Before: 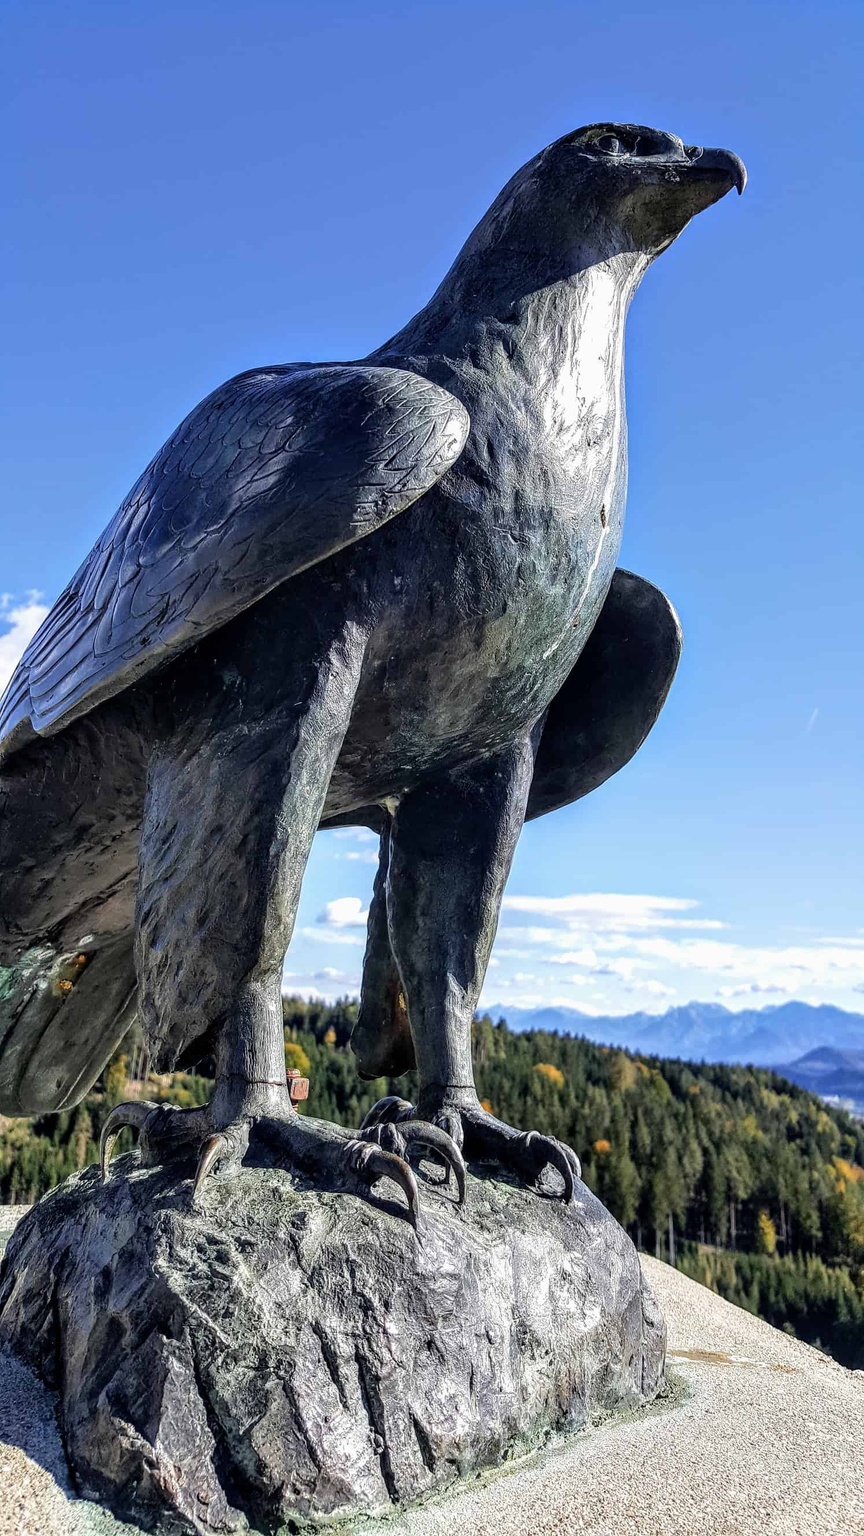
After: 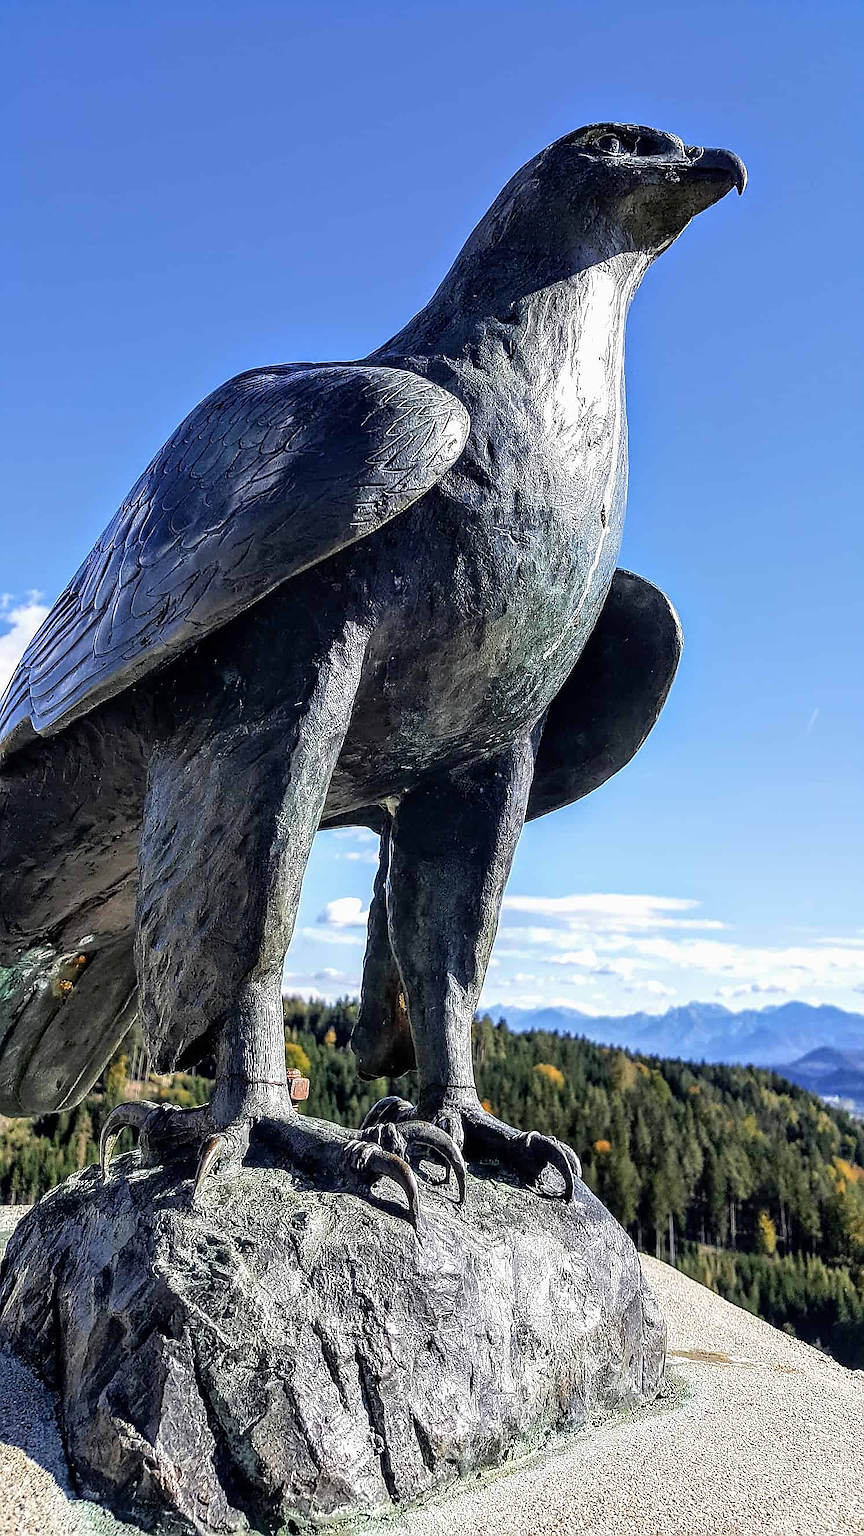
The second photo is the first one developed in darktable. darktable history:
sharpen: radius 1.362, amount 1.249, threshold 0.839
